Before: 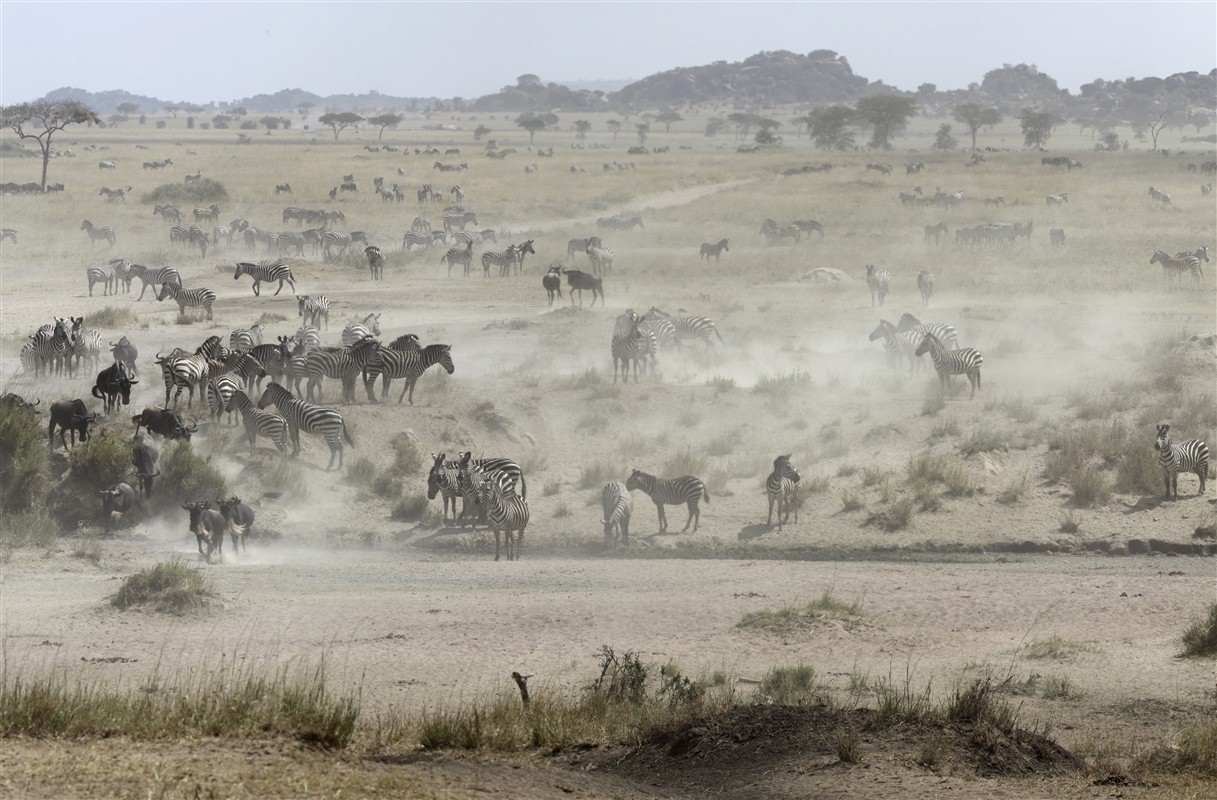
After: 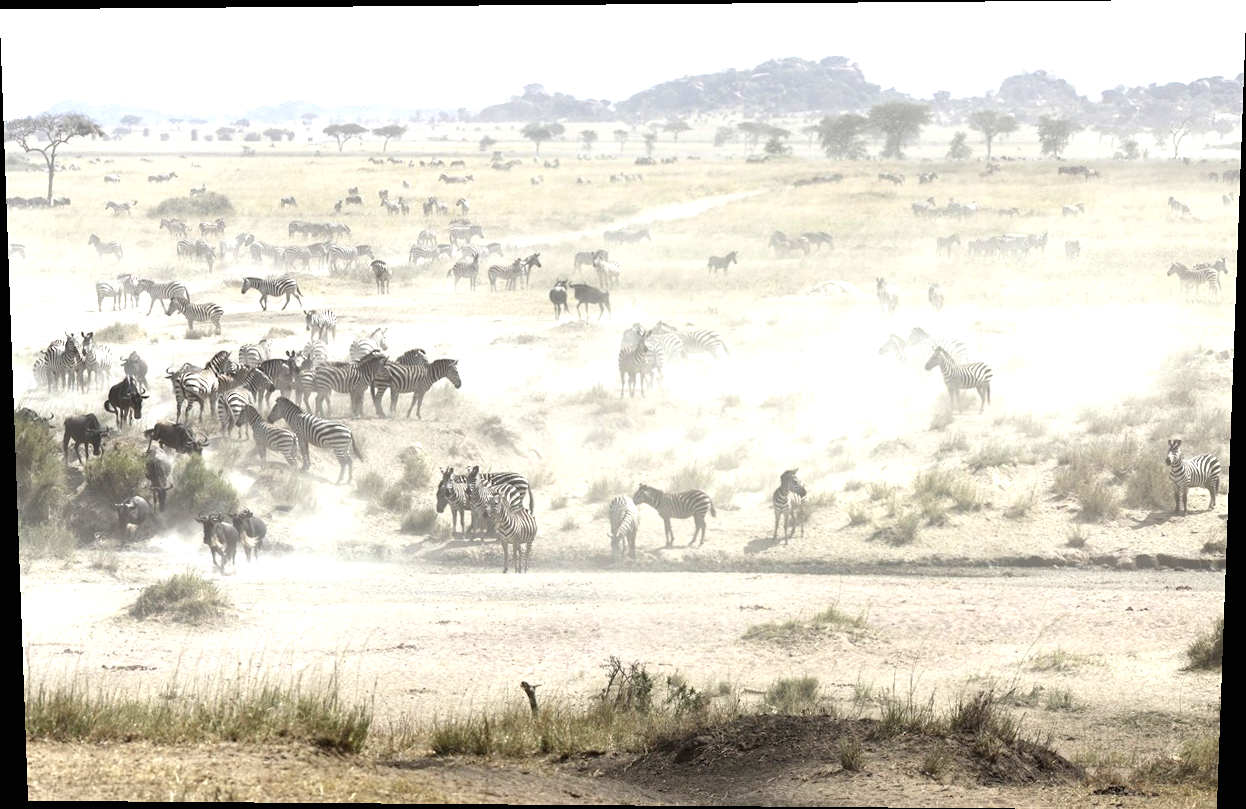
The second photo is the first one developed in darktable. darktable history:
exposure: black level correction 0, exposure 1.2 EV, compensate exposure bias true, compensate highlight preservation false
rotate and perspective: lens shift (vertical) 0.048, lens shift (horizontal) -0.024, automatic cropping off
